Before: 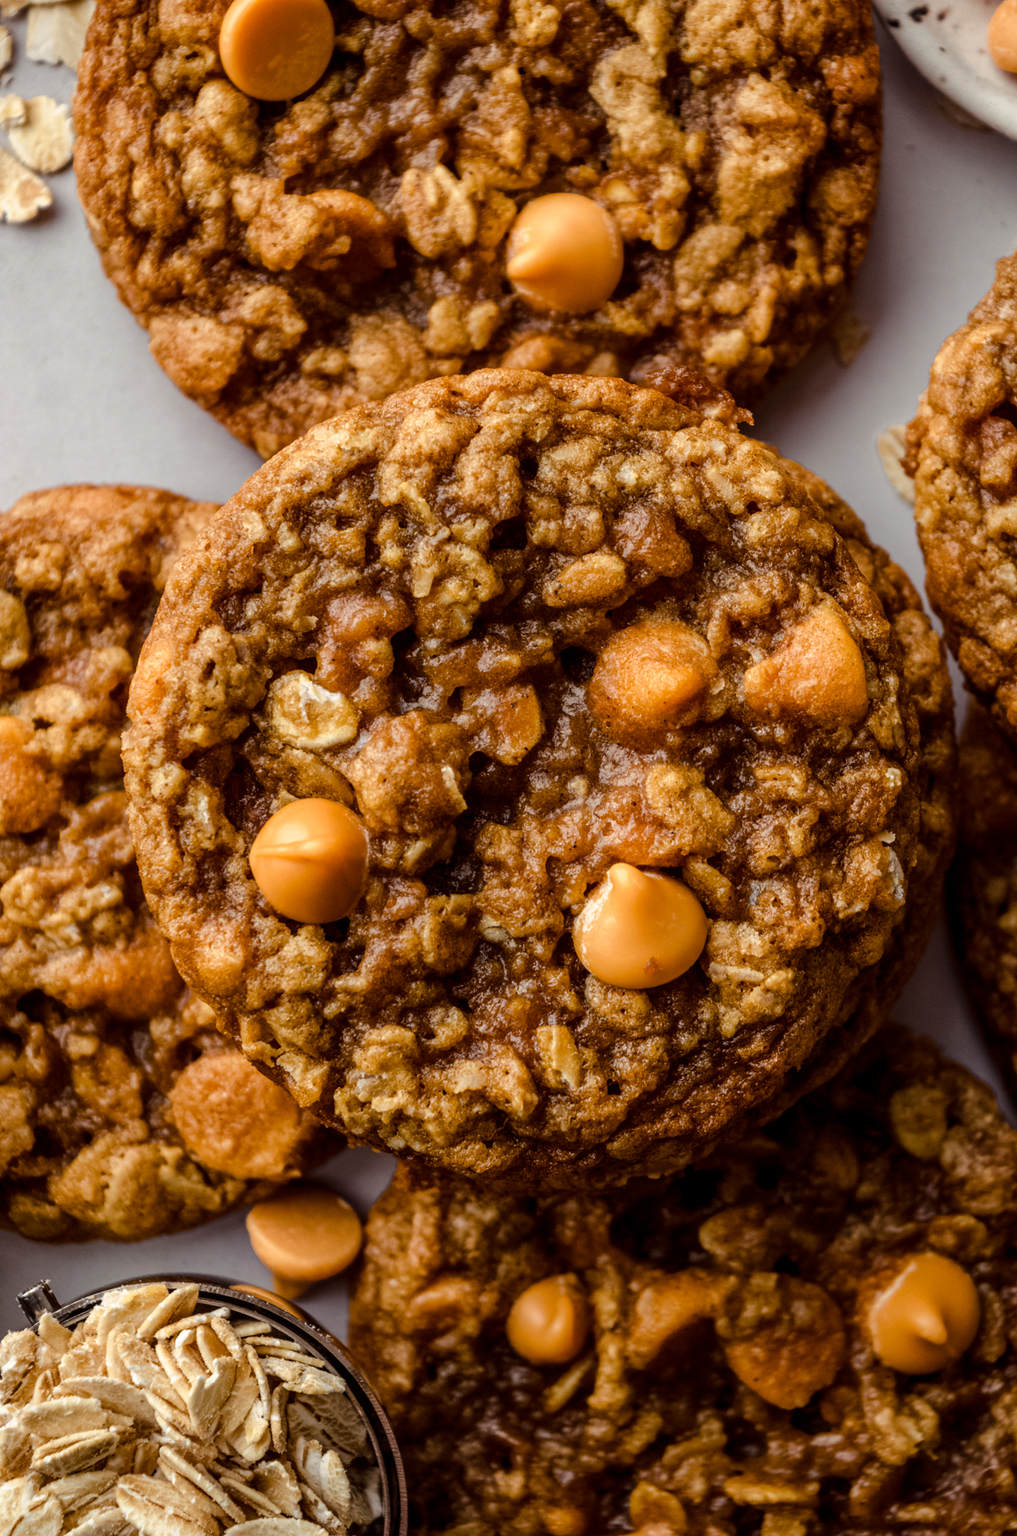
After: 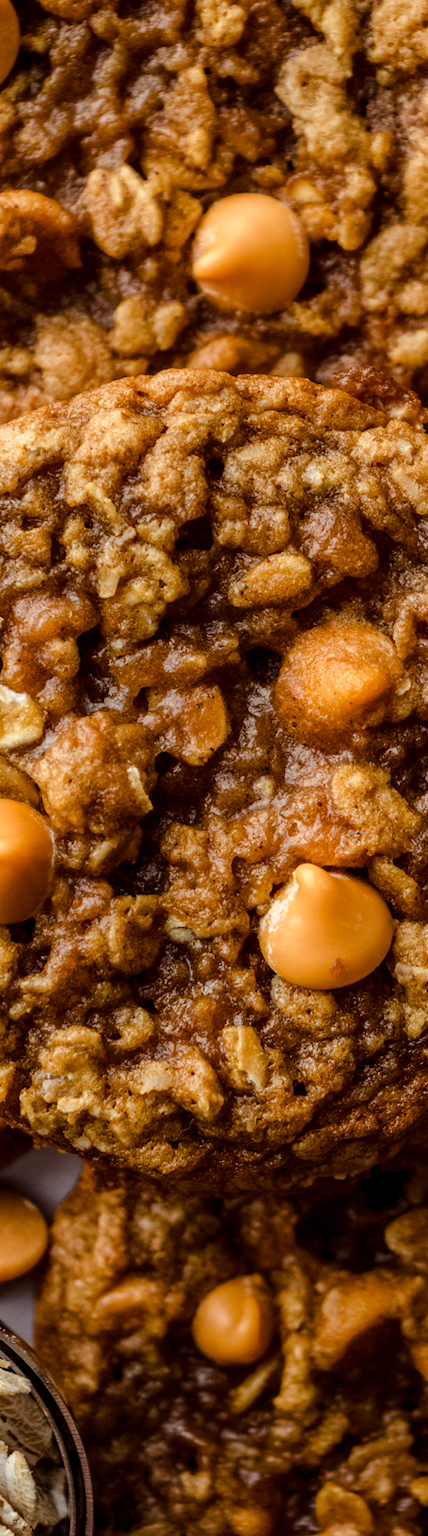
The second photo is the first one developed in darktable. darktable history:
crop: left 30.991%, right 26.884%
